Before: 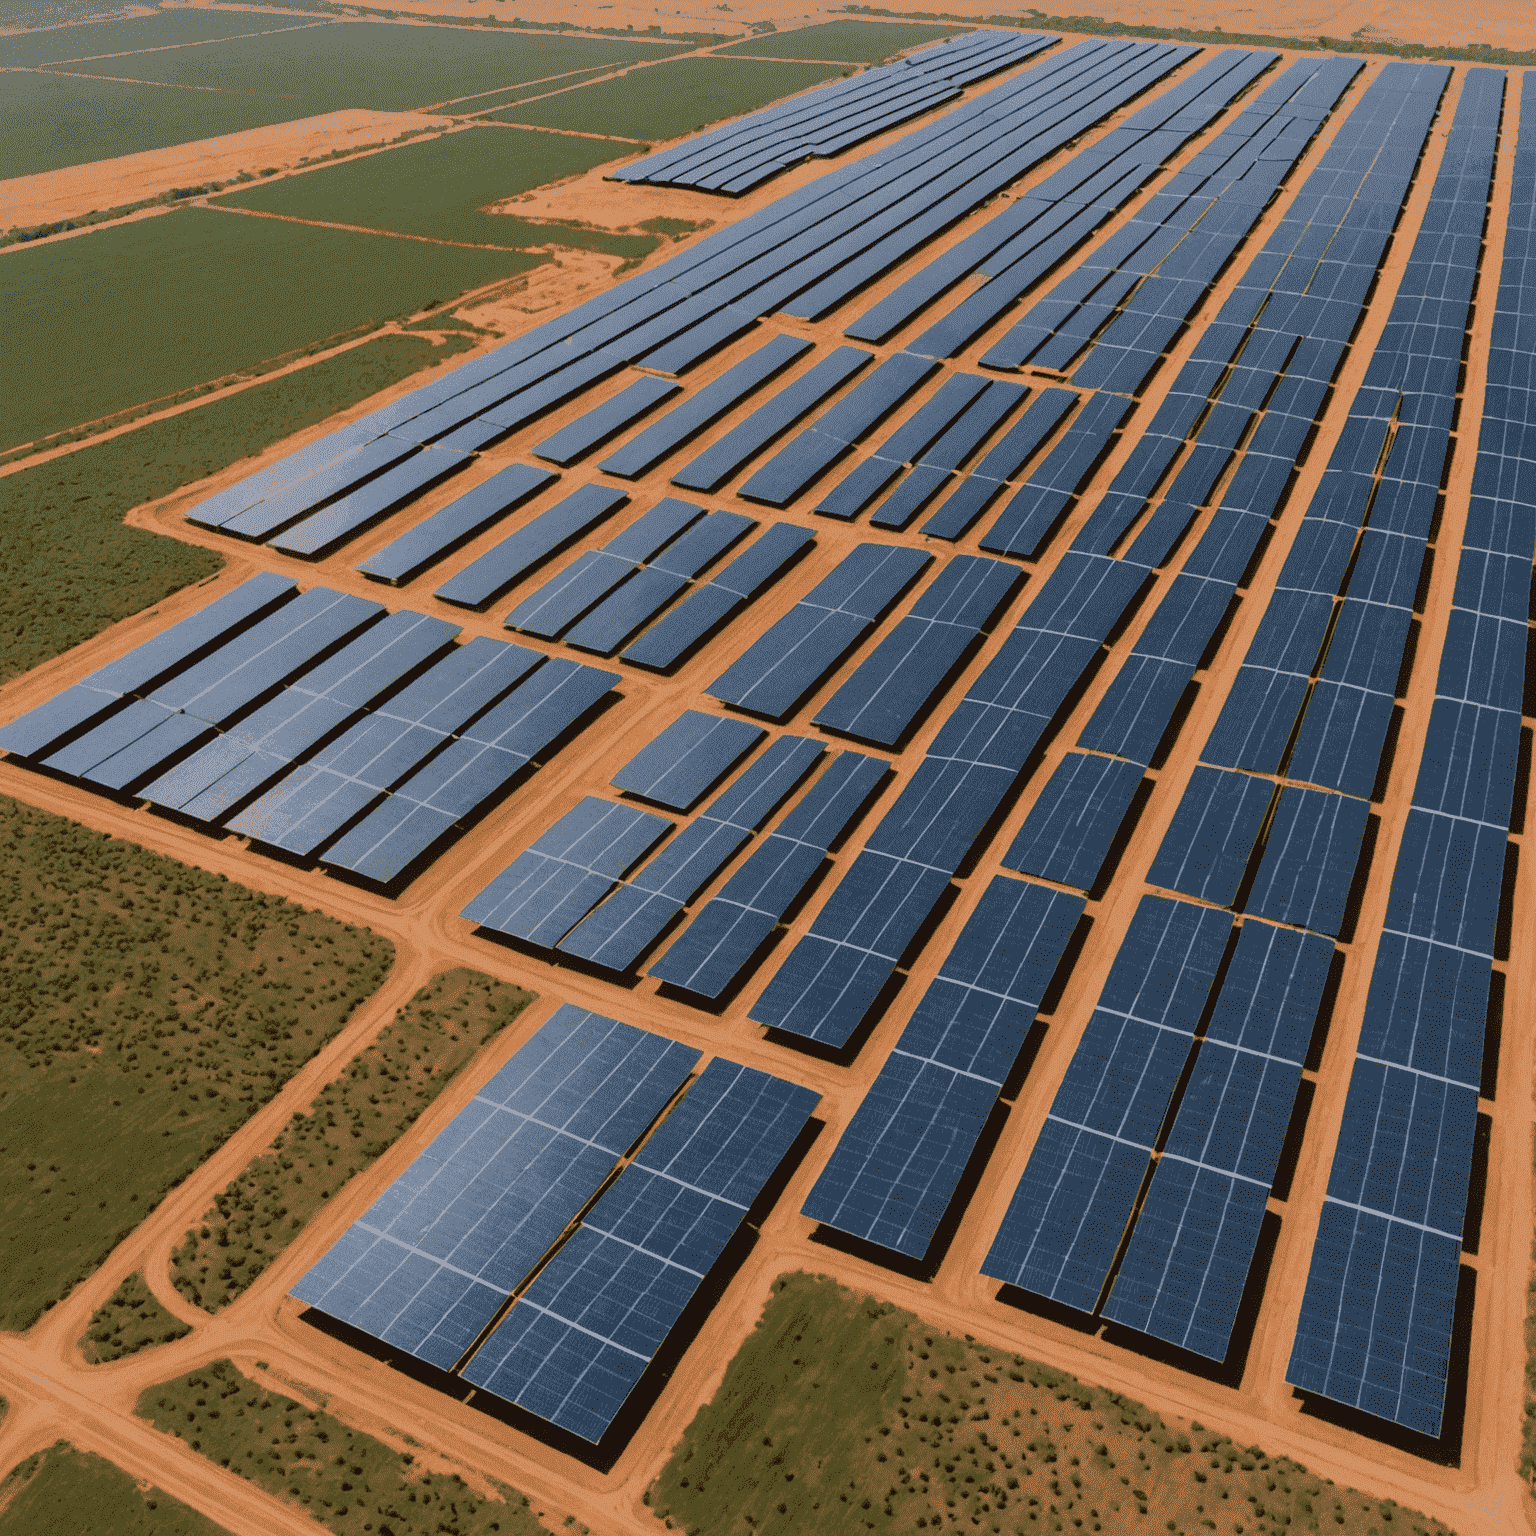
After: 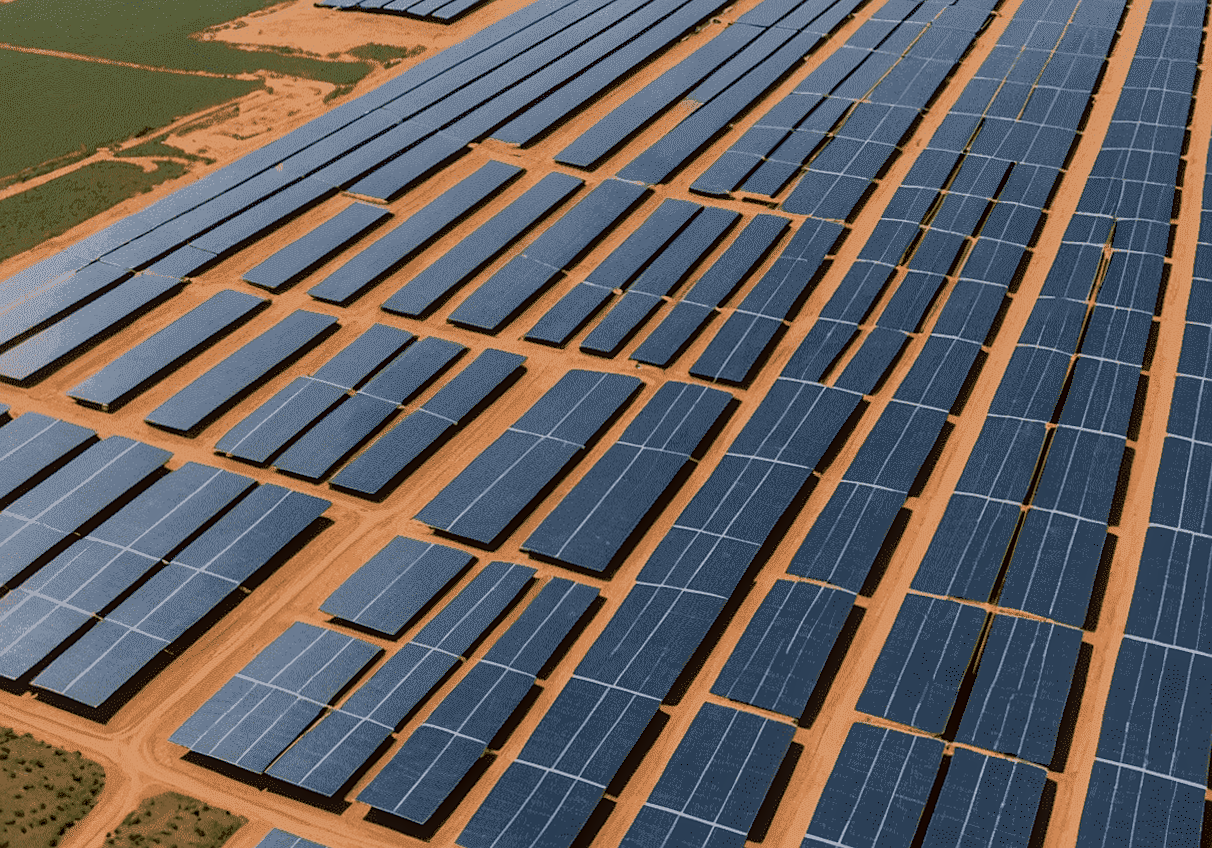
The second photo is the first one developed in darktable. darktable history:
rotate and perspective: rotation 0.192°, lens shift (horizontal) -0.015, crop left 0.005, crop right 0.996, crop top 0.006, crop bottom 0.99
local contrast: on, module defaults
crop: left 18.38%, top 11.092%, right 2.134%, bottom 33.217%
sharpen: radius 1.559, amount 0.373, threshold 1.271
